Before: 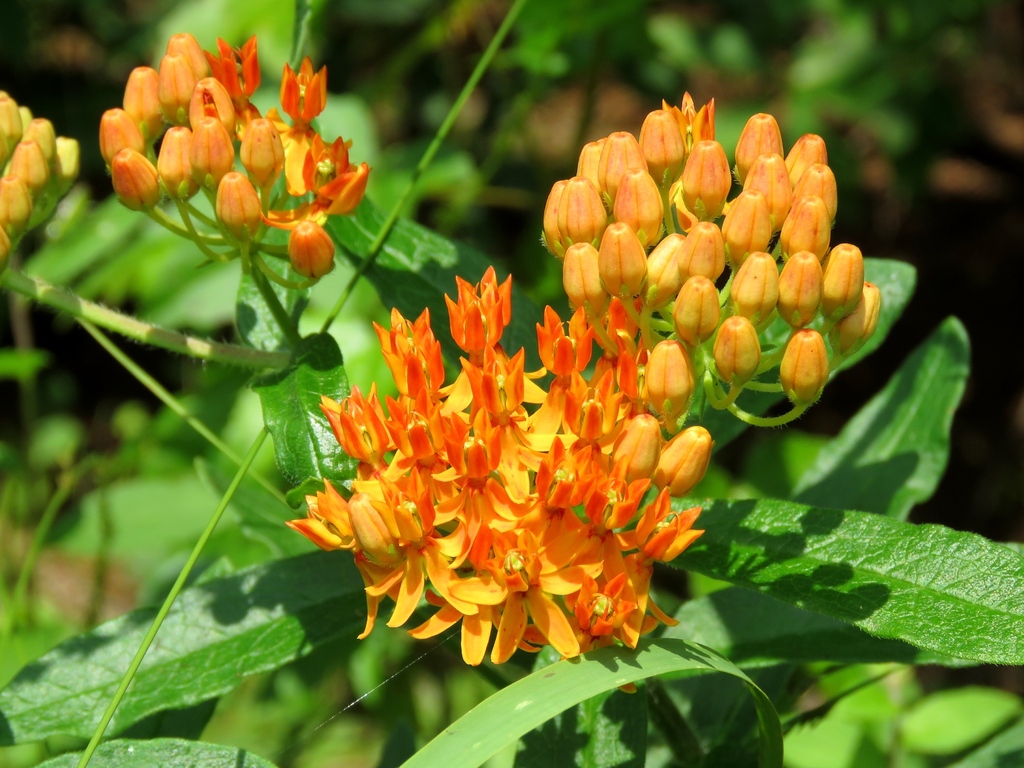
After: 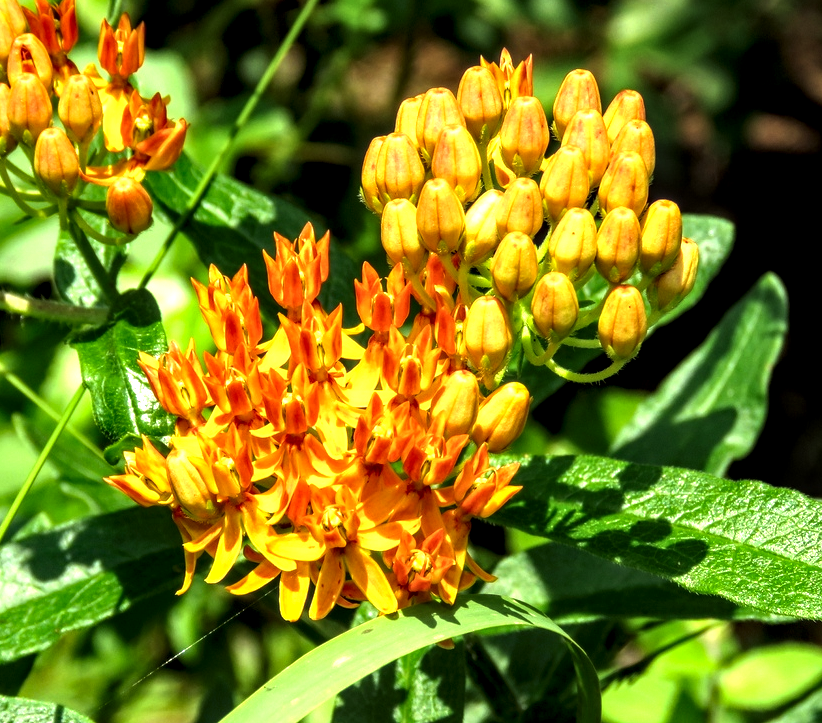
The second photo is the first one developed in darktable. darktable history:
crop and rotate: left 17.863%, top 5.761%, right 1.857%
local contrast: highlights 65%, shadows 54%, detail 169%, midtone range 0.517
color balance rgb: shadows lift › hue 87.5°, highlights gain › luminance 5.964%, highlights gain › chroma 1.25%, highlights gain › hue 89.52°, perceptual saturation grading › global saturation 0.348%, perceptual brilliance grading › global brilliance 19.62%, perceptual brilliance grading › shadows -39.413%, global vibrance 20%
exposure: compensate exposure bias true, compensate highlight preservation false
